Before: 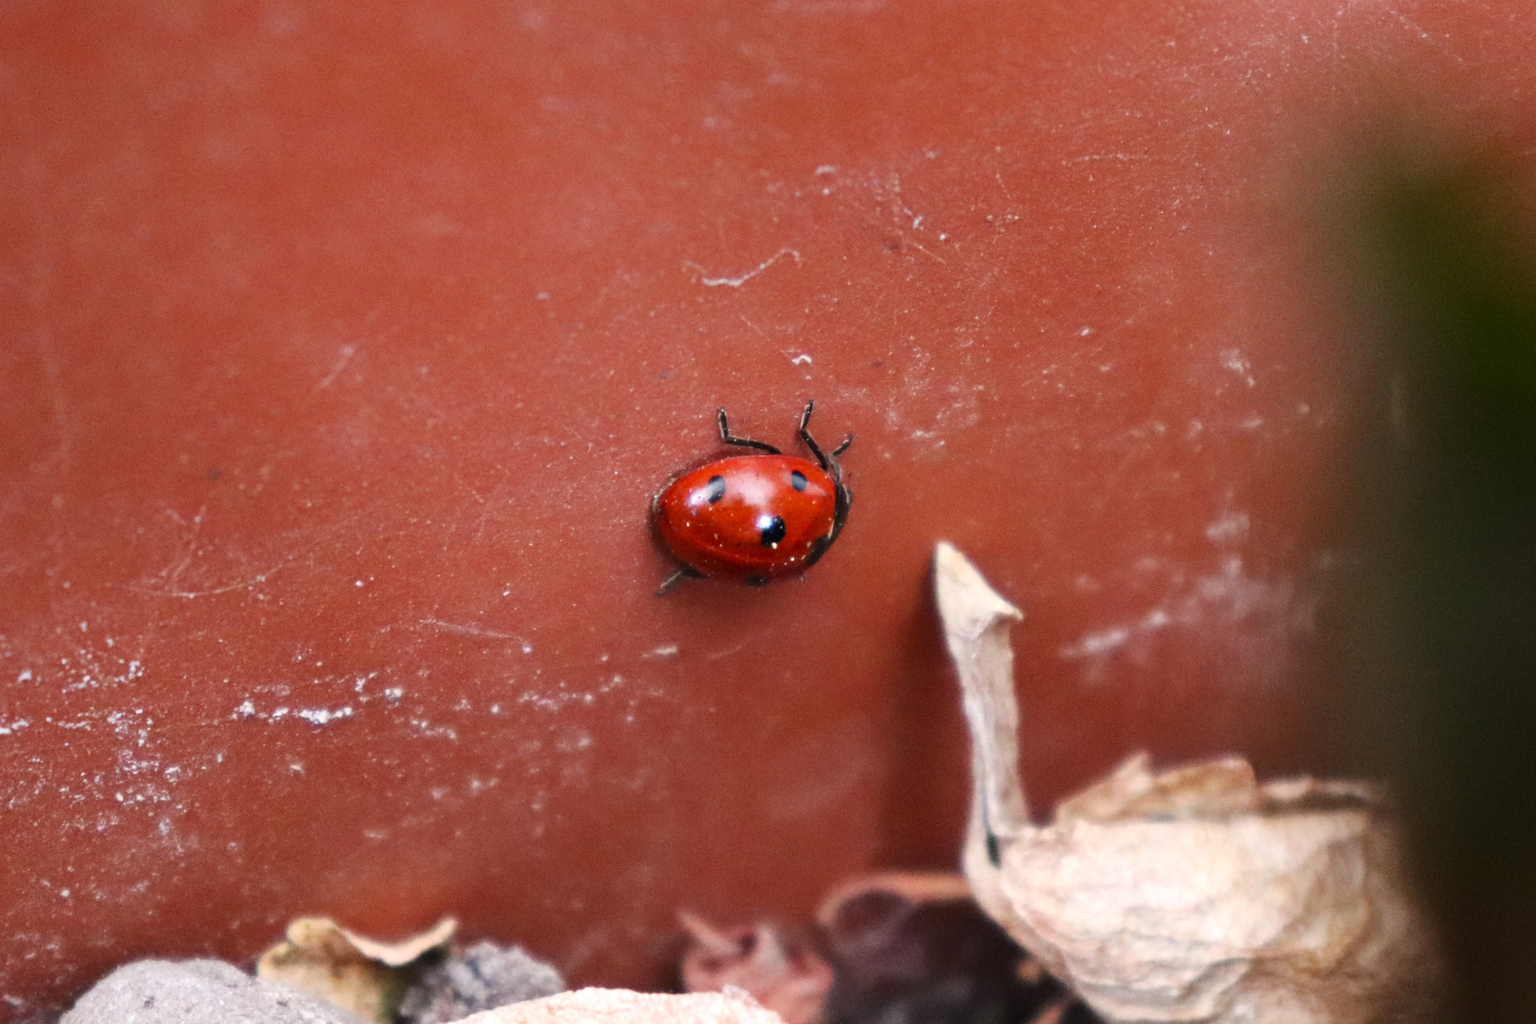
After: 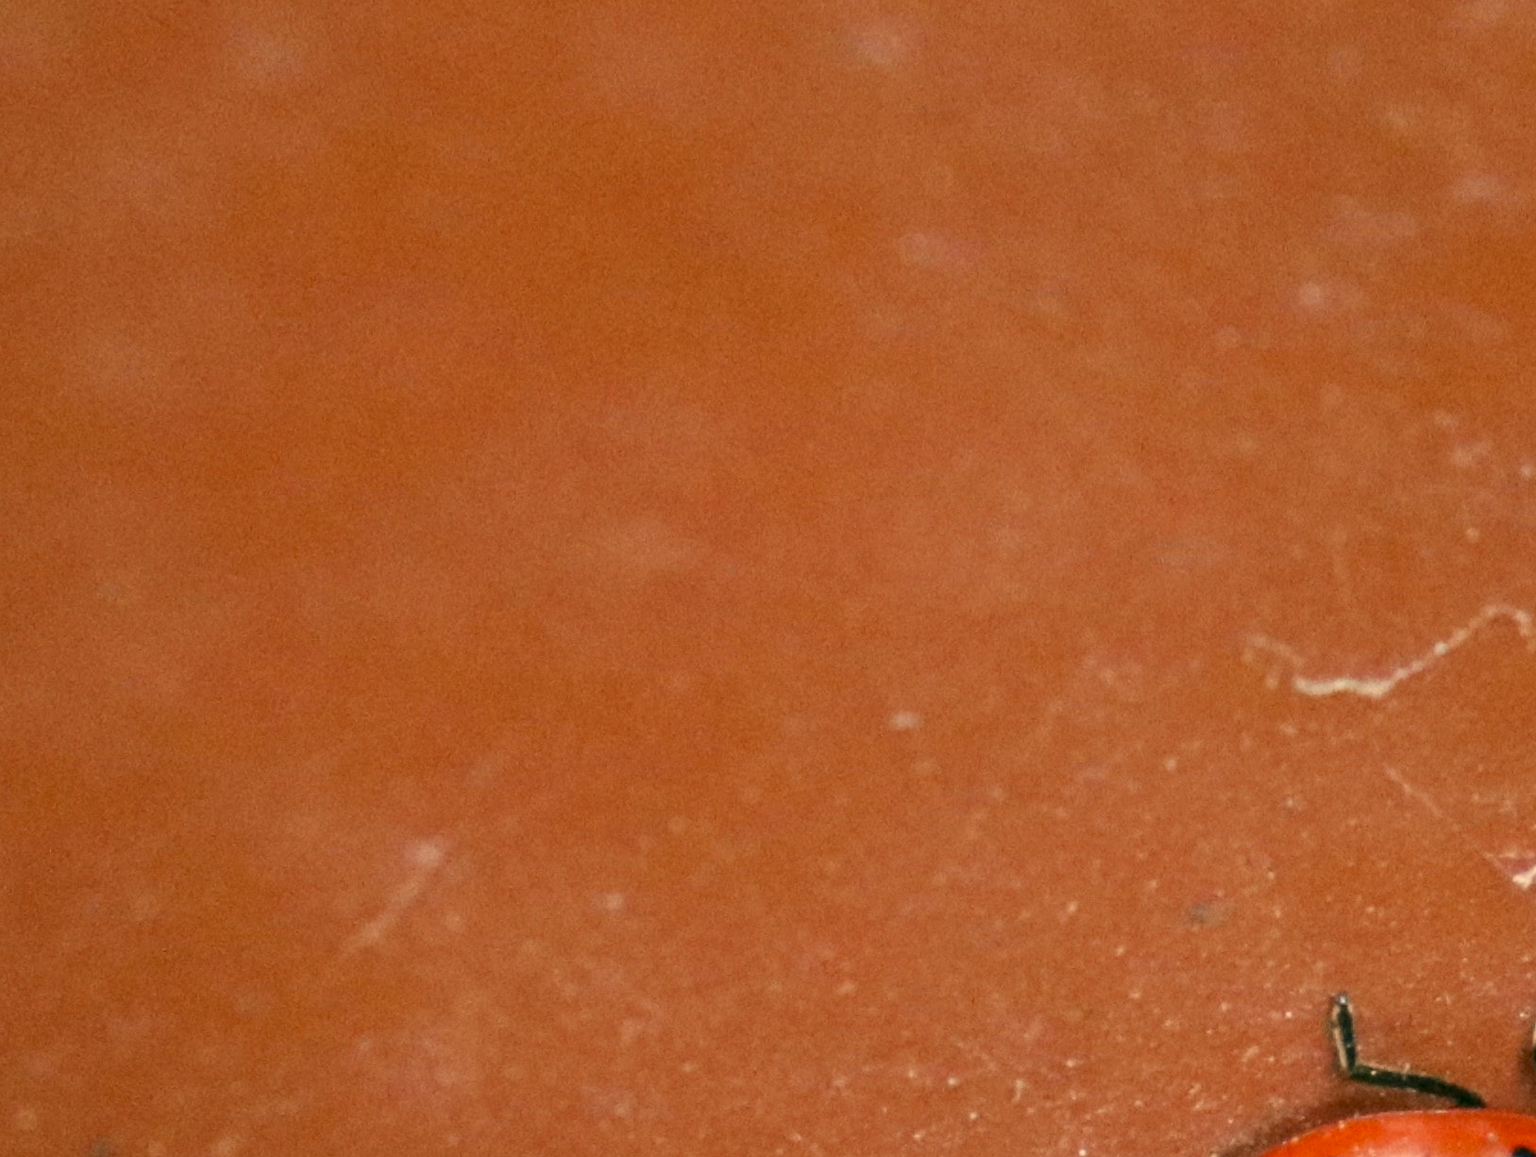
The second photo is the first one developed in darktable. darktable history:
crop and rotate: left 11.29%, top 0.119%, right 47.777%, bottom 53.63%
color correction: highlights a* 5.04, highlights b* 24.59, shadows a* -15.72, shadows b* 3.99
tone equalizer: edges refinement/feathering 500, mask exposure compensation -1.57 EV, preserve details no
